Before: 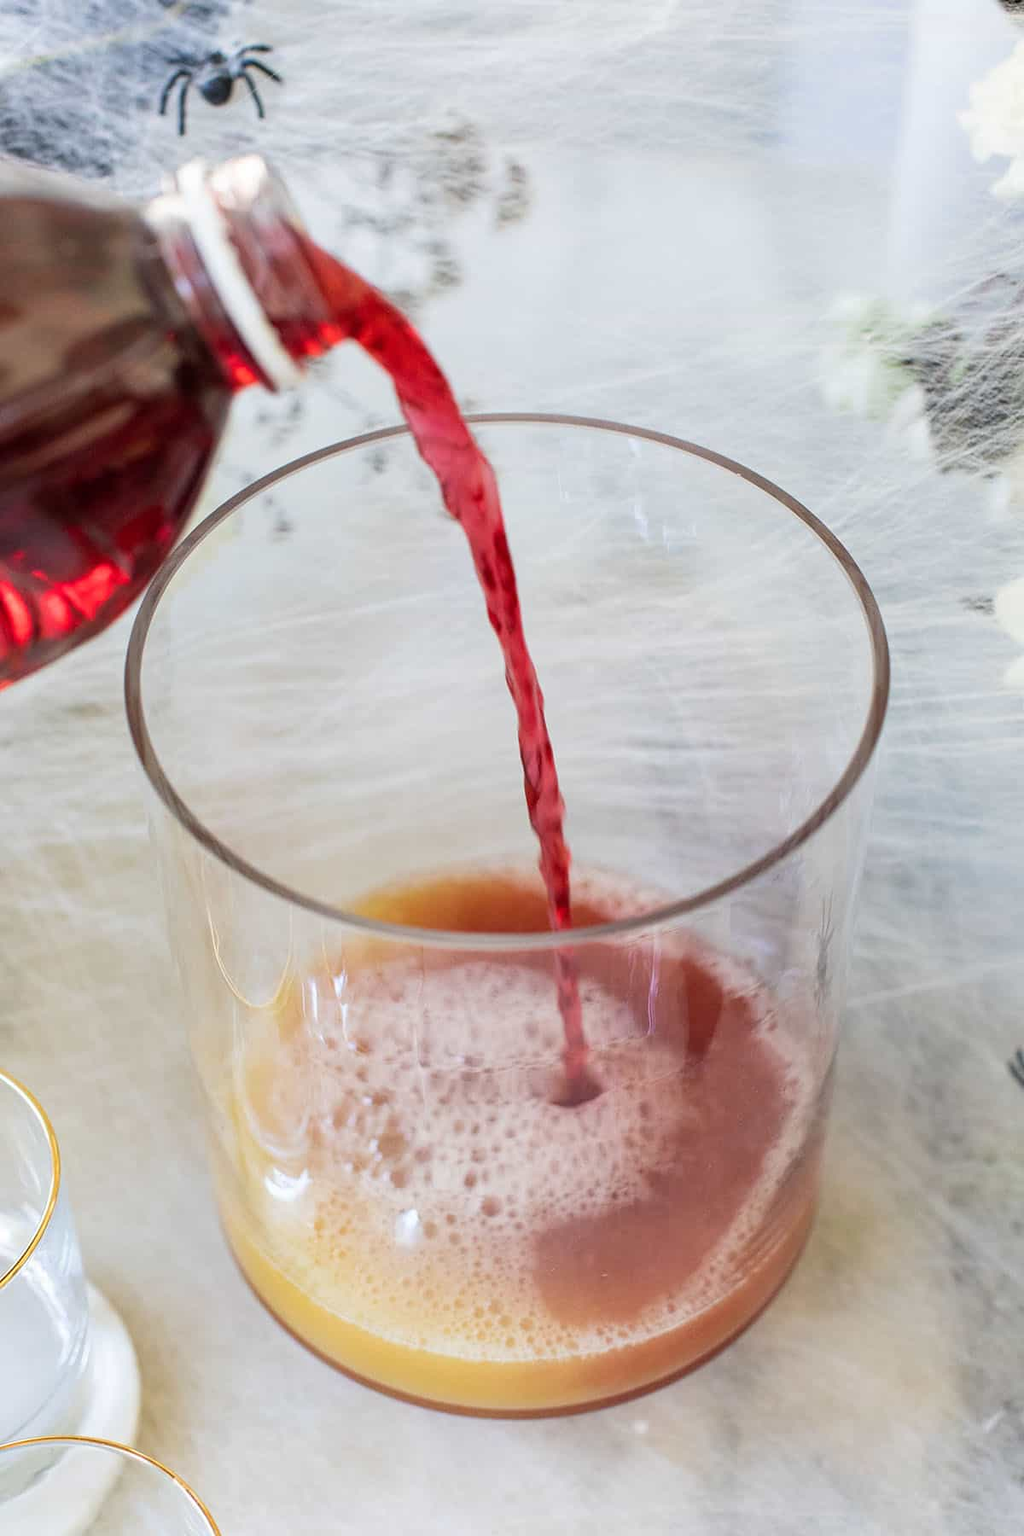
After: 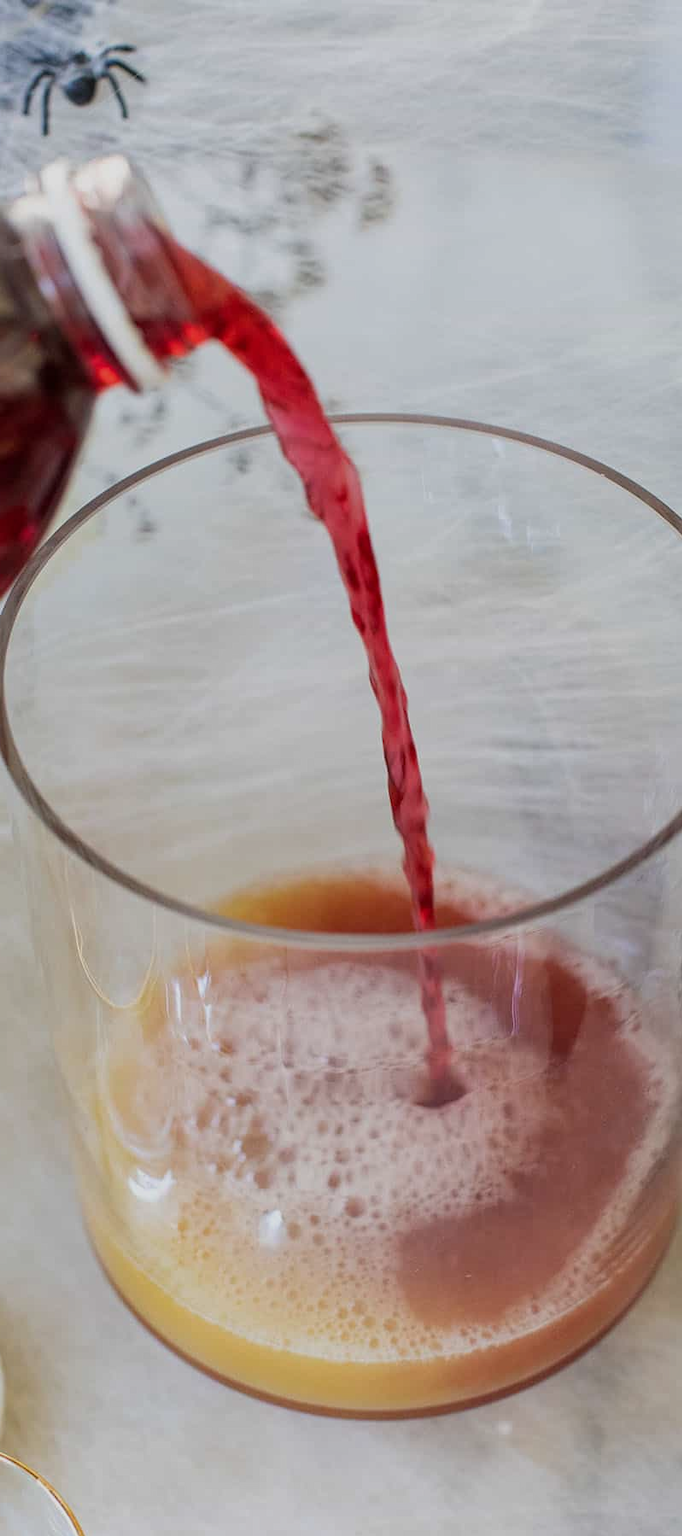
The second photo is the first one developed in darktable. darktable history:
local contrast: mode bilateral grid, contrast 15, coarseness 36, detail 105%, midtone range 0.2
exposure: exposure -0.462 EV, compensate highlight preservation false
crop and rotate: left 13.342%, right 19.991%
rotate and perspective: automatic cropping original format, crop left 0, crop top 0
